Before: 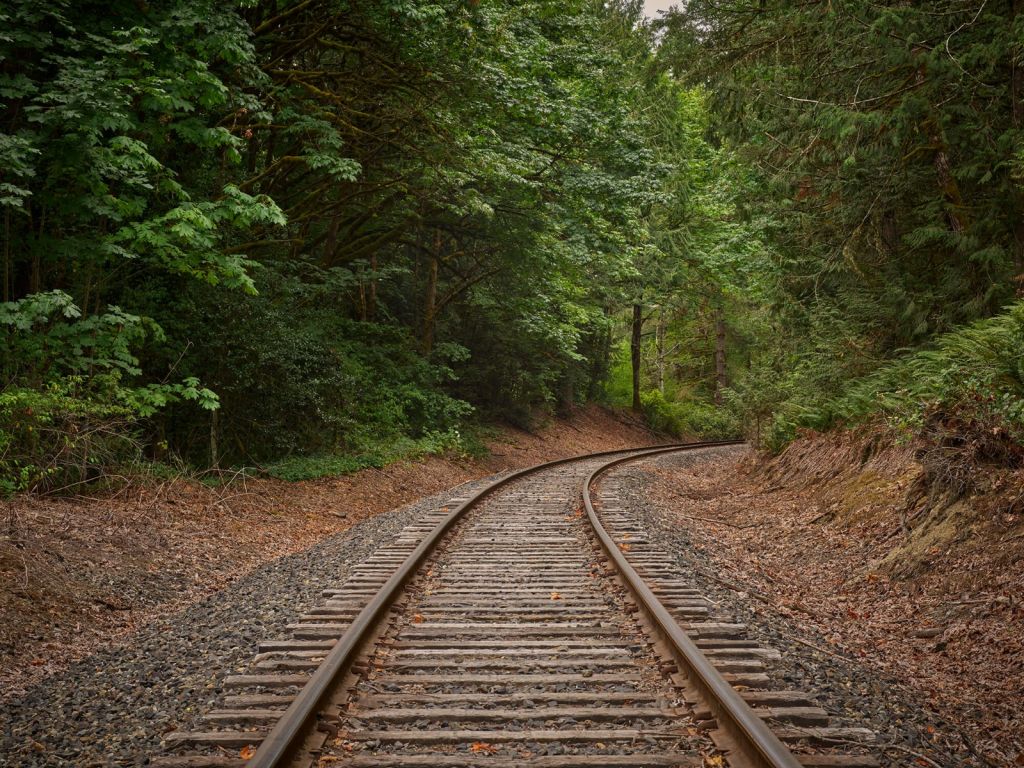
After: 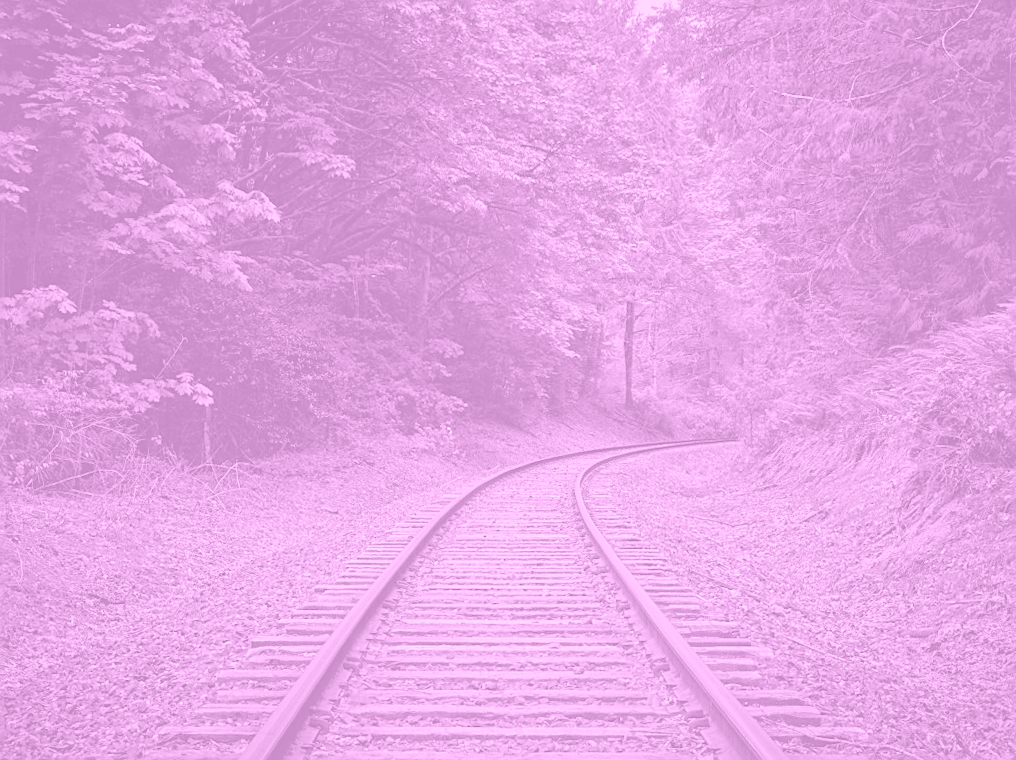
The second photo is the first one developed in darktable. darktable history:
exposure: black level correction 0.01, exposure 0.011 EV, compensate highlight preservation false
rotate and perspective: rotation 0.192°, lens shift (horizontal) -0.015, crop left 0.005, crop right 0.996, crop top 0.006, crop bottom 0.99
crop: bottom 0.071%
sharpen: on, module defaults
colorize: hue 331.2°, saturation 75%, source mix 30.28%, lightness 70.52%, version 1
